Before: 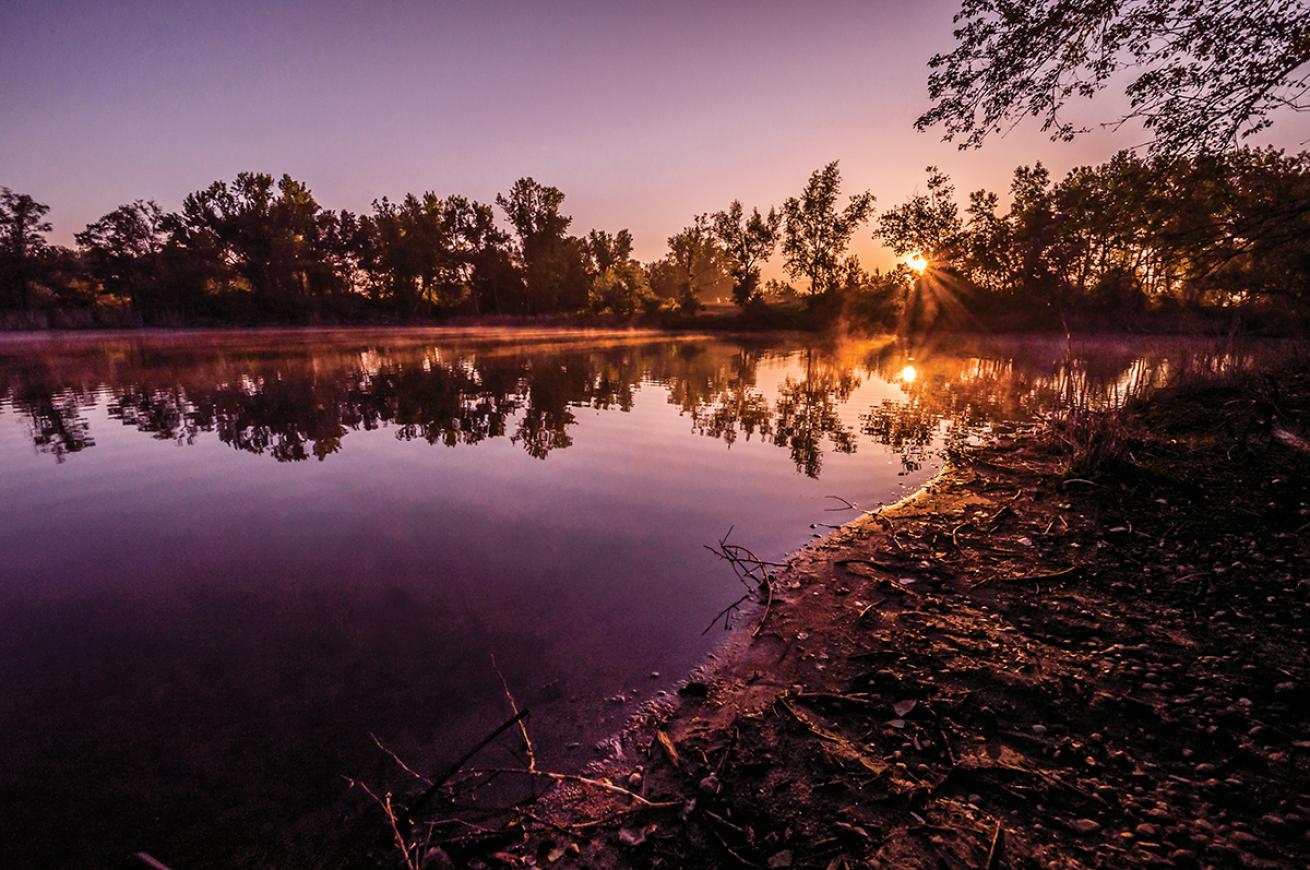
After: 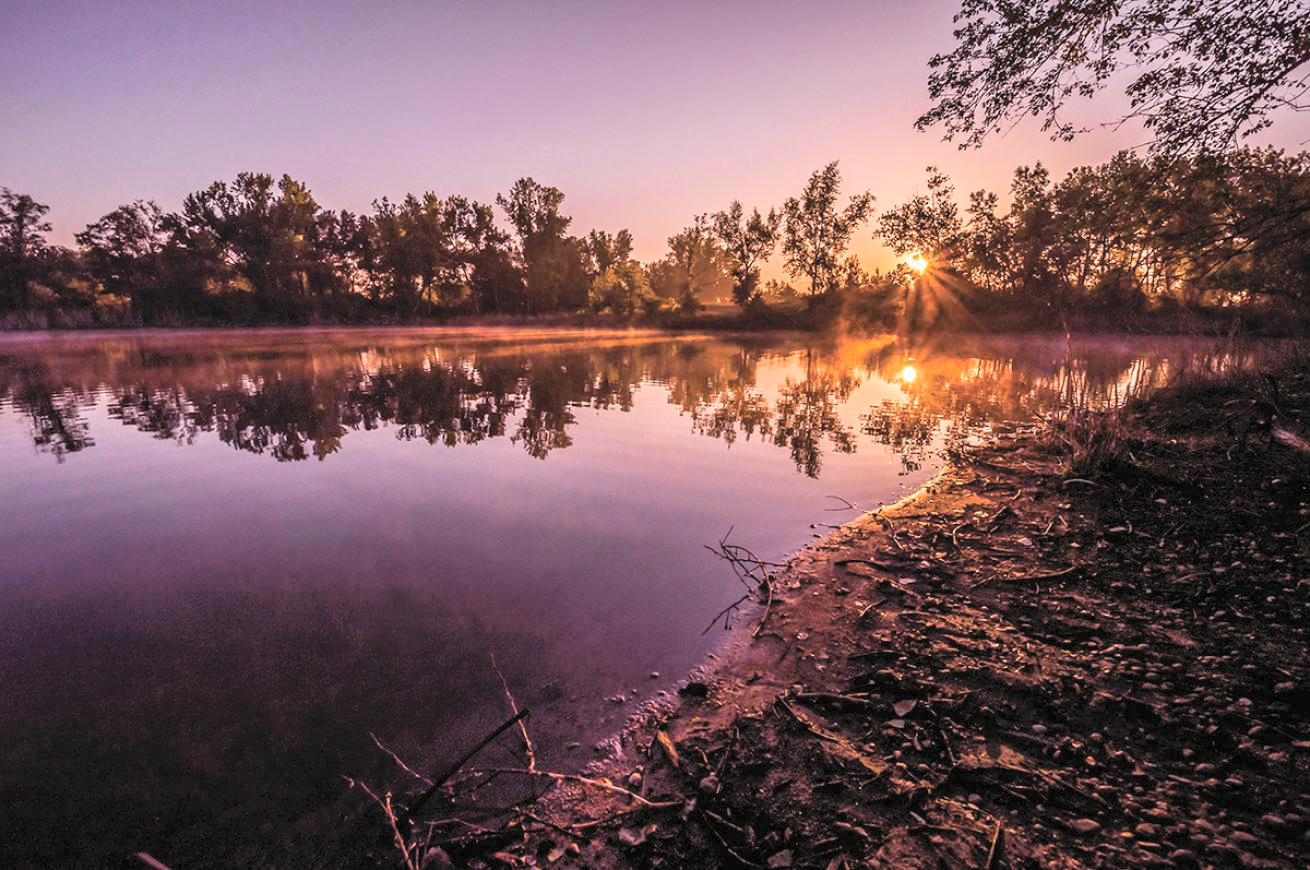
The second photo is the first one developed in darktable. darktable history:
contrast brightness saturation: brightness 0.274
